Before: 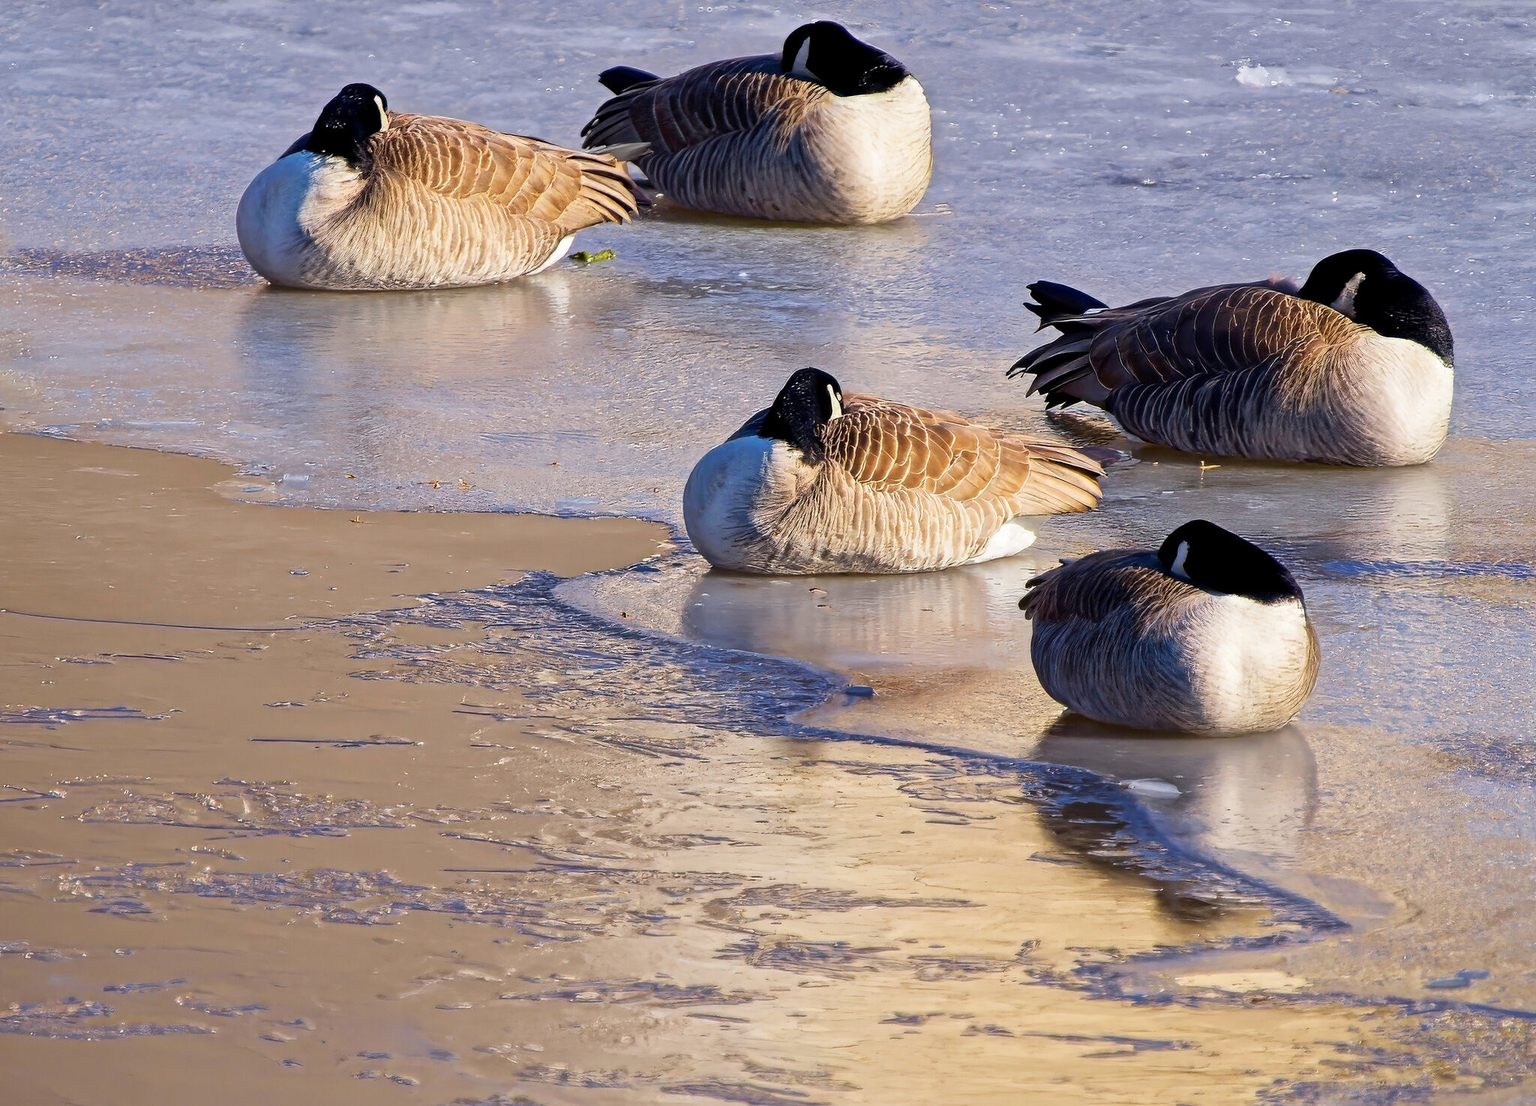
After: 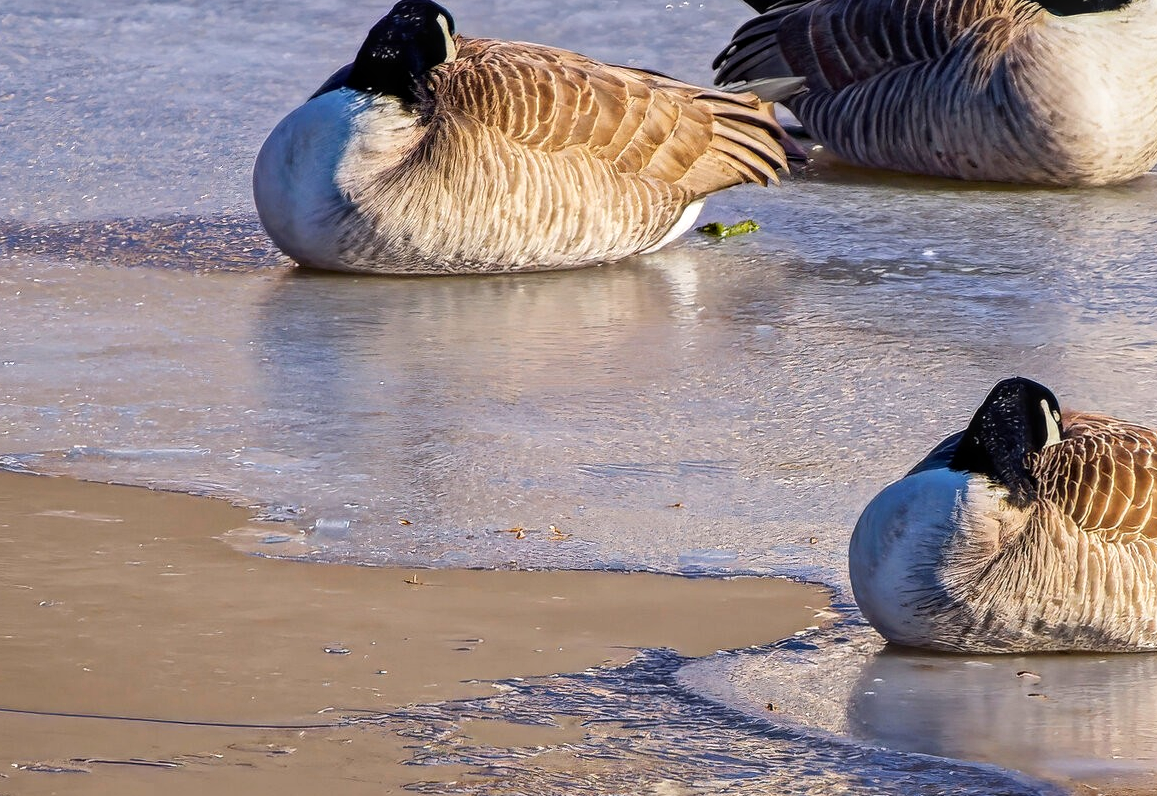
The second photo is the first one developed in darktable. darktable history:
local contrast: on, module defaults
crop and rotate: left 3.04%, top 7.689%, right 40.46%, bottom 38.281%
